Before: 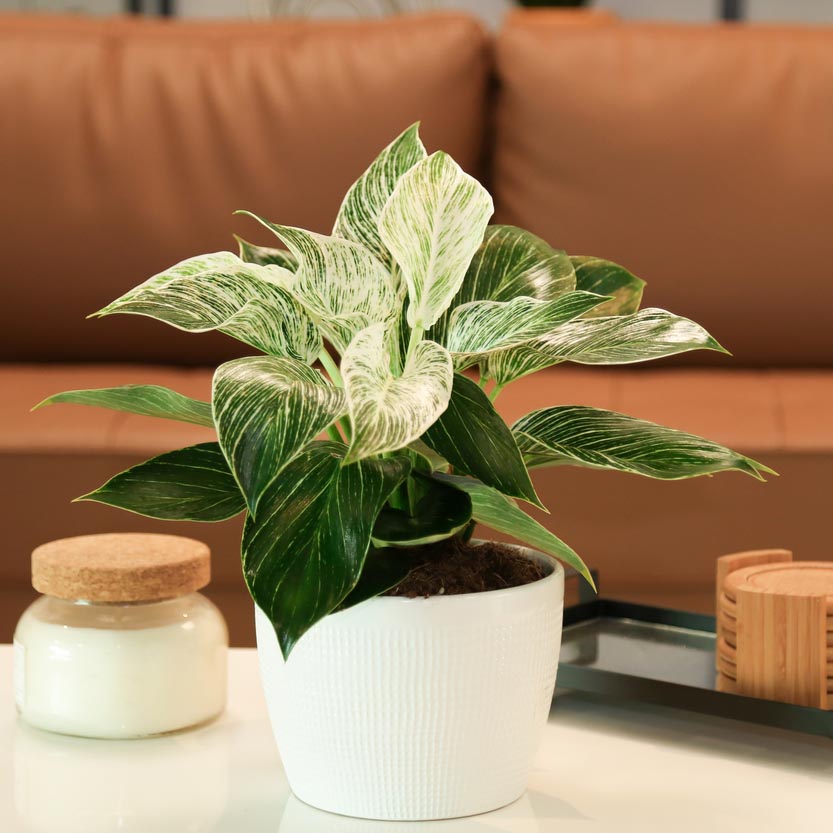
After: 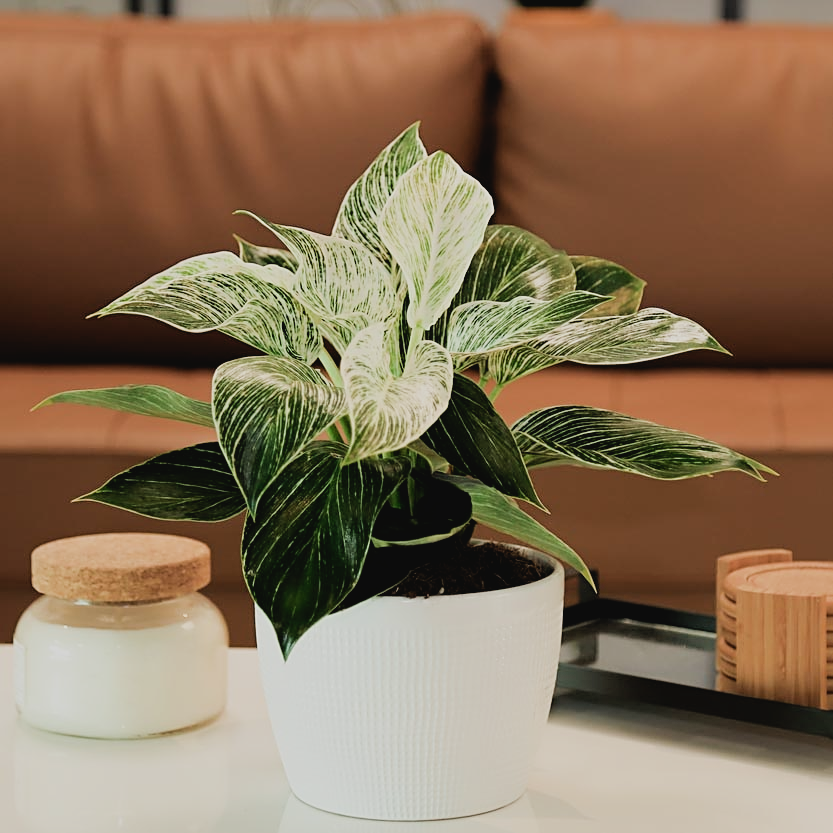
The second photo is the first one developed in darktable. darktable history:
sharpen: on, module defaults
tone equalizer: on, module defaults
filmic rgb: black relative exposure -5 EV, hardness 2.88, contrast 1.2, highlights saturation mix -30%
contrast brightness saturation: contrast -0.08, brightness -0.04, saturation -0.11
